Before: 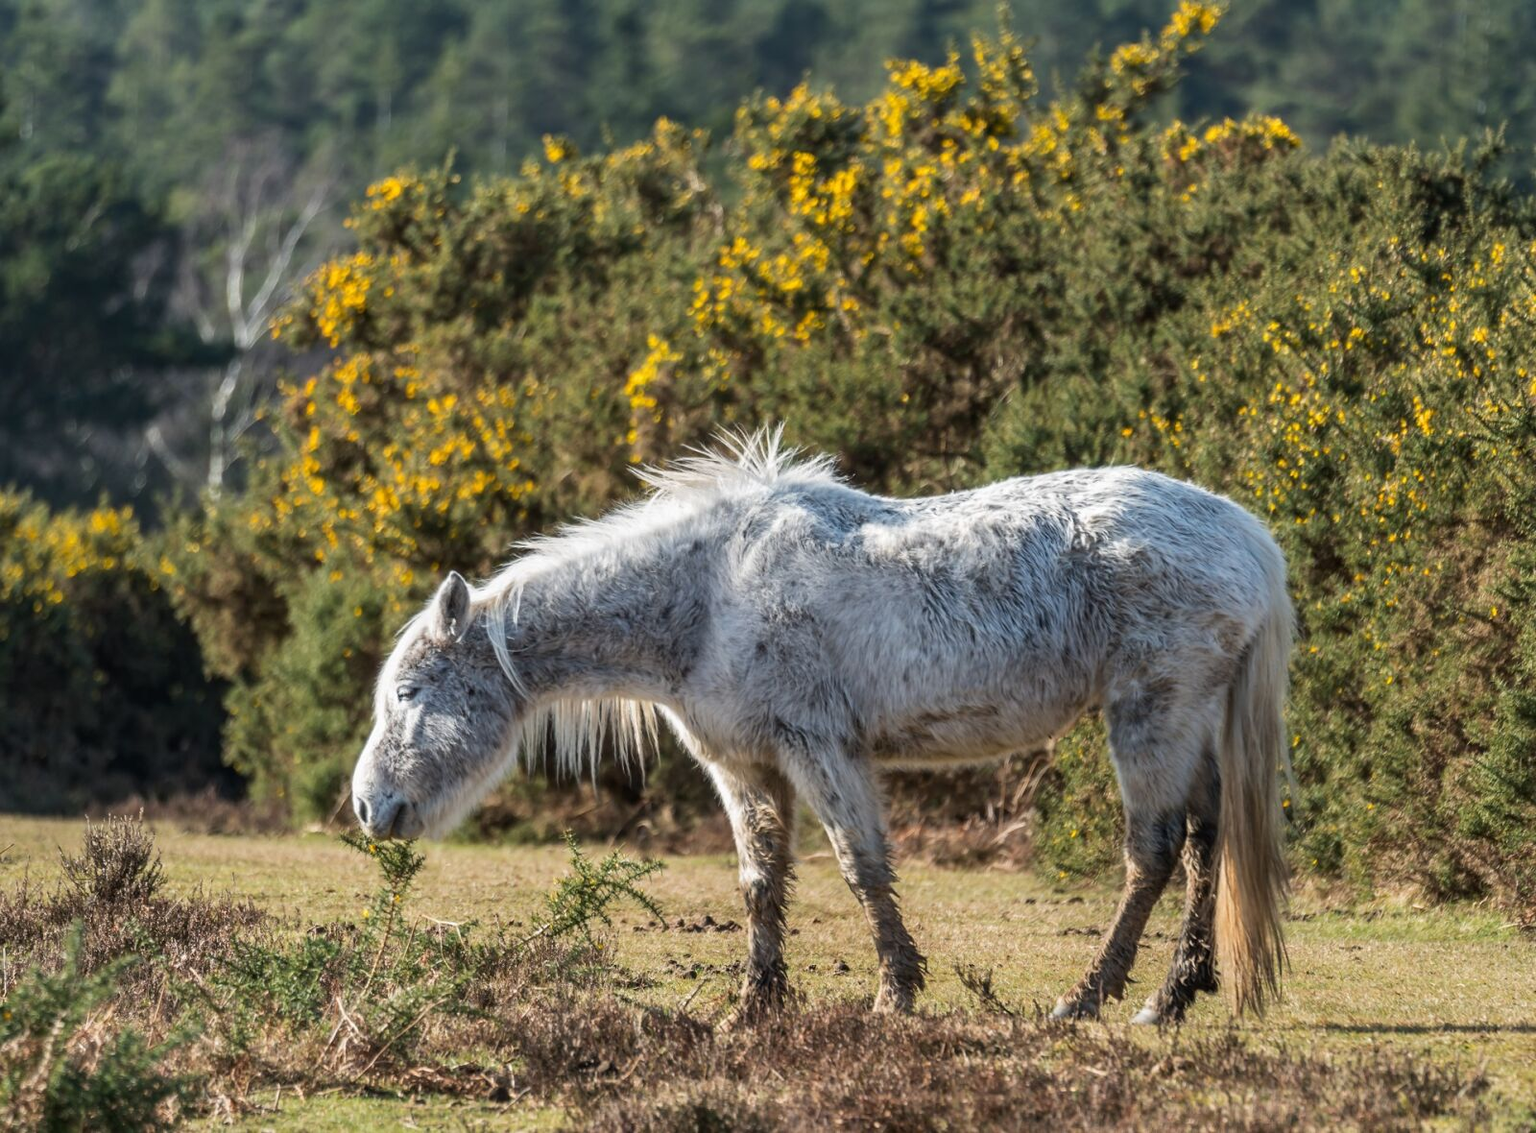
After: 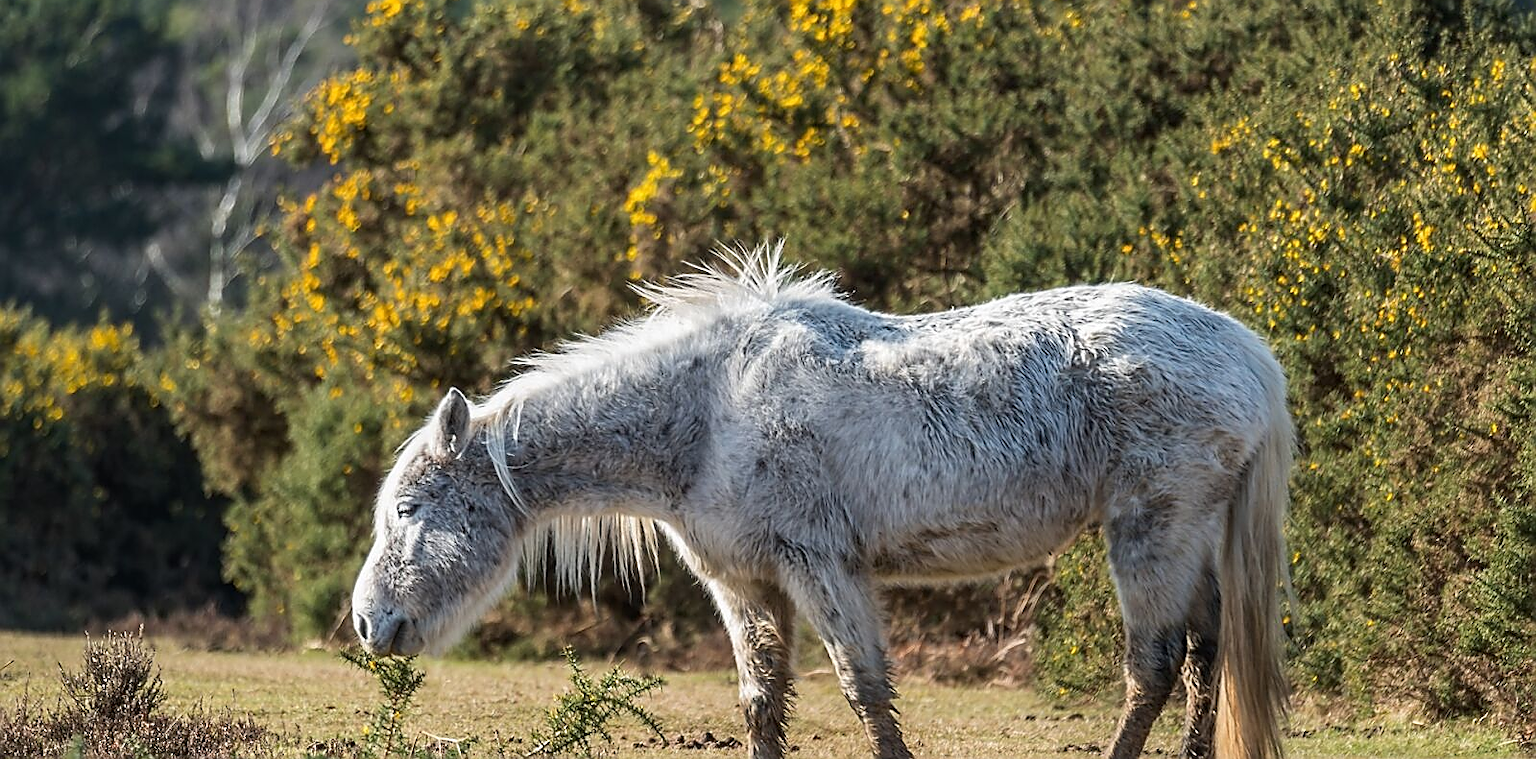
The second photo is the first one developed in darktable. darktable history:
crop: top 16.246%, bottom 16.679%
sharpen: radius 1.414, amount 1.245, threshold 0.64
